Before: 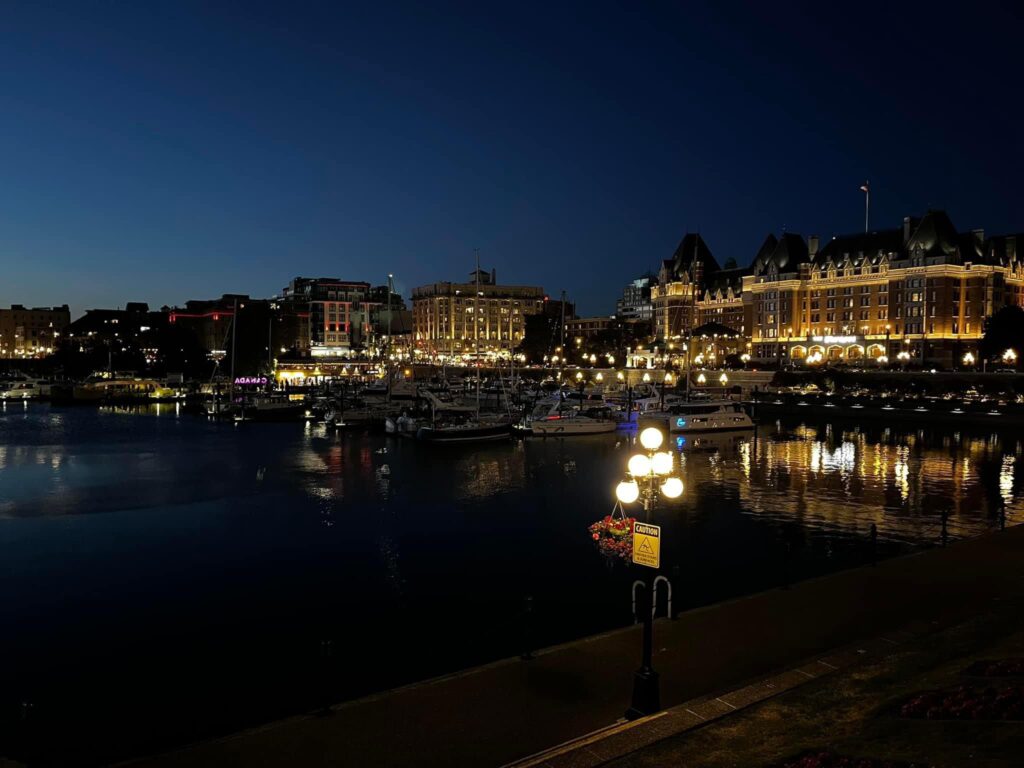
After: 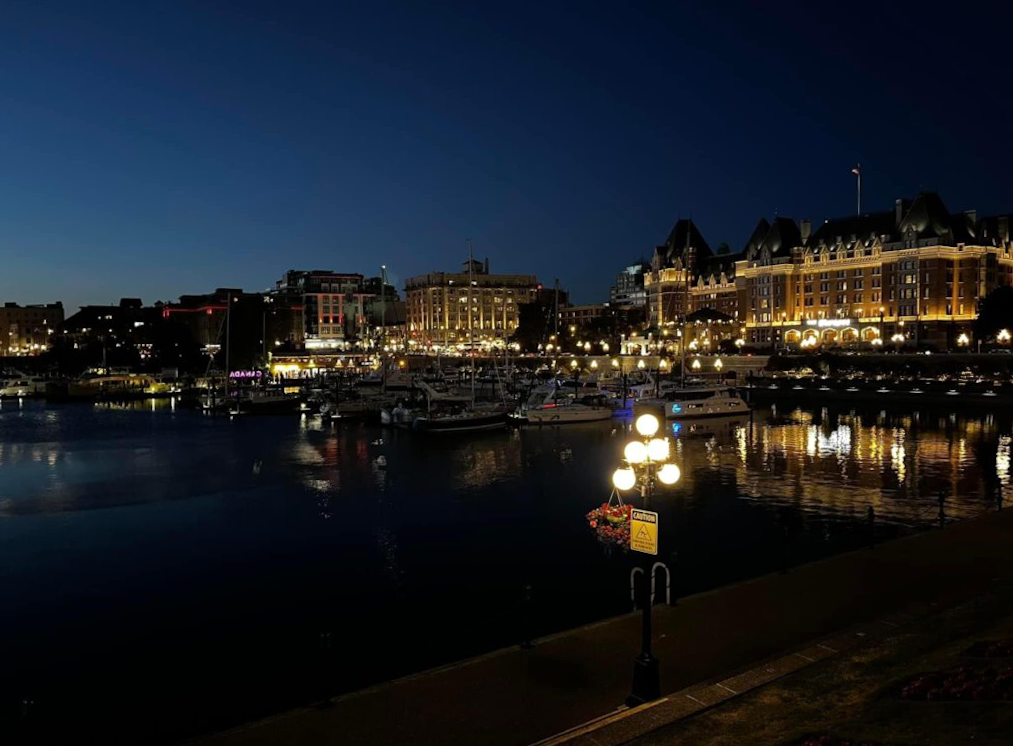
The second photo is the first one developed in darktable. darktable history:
tone equalizer: on, module defaults
rotate and perspective: rotation -1°, crop left 0.011, crop right 0.989, crop top 0.025, crop bottom 0.975
